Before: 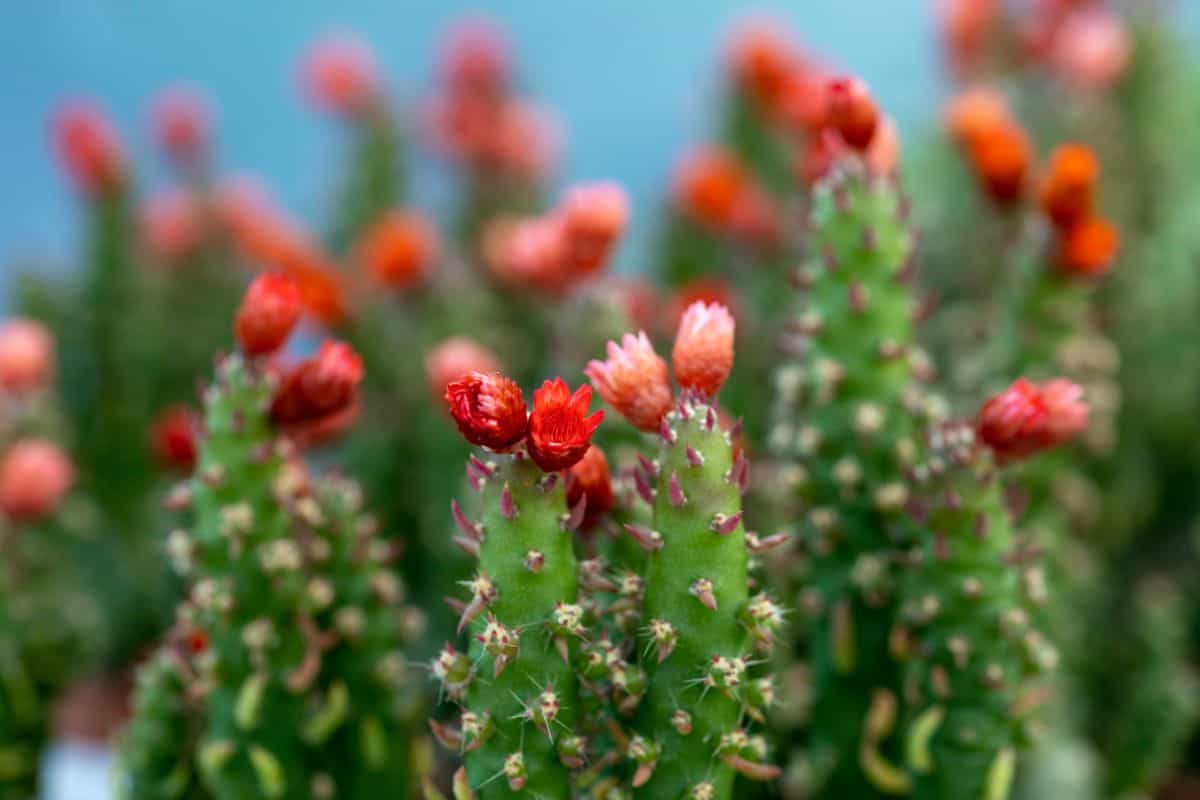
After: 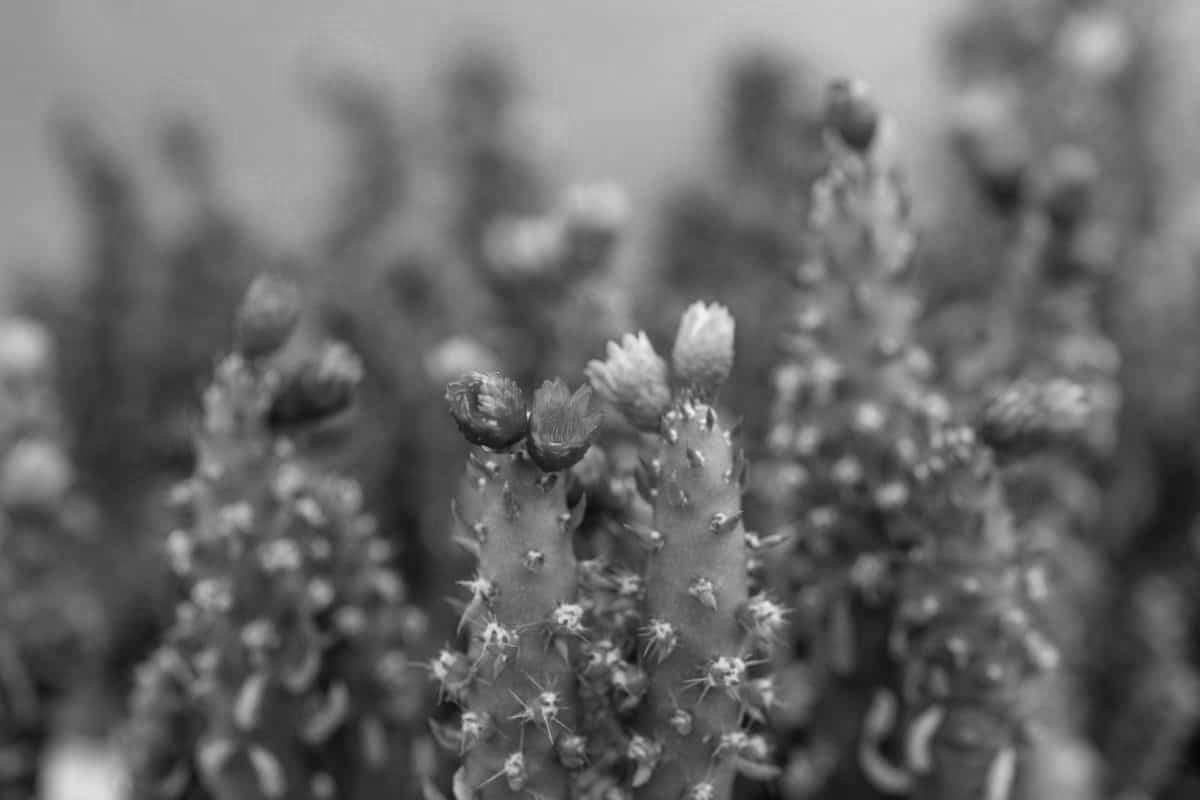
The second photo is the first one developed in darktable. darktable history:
color zones: curves: ch1 [(0.24, 0.629) (0.75, 0.5)]; ch2 [(0.255, 0.454) (0.745, 0.491)], mix 102.12%
tone equalizer: on, module defaults
monochrome: on, module defaults
